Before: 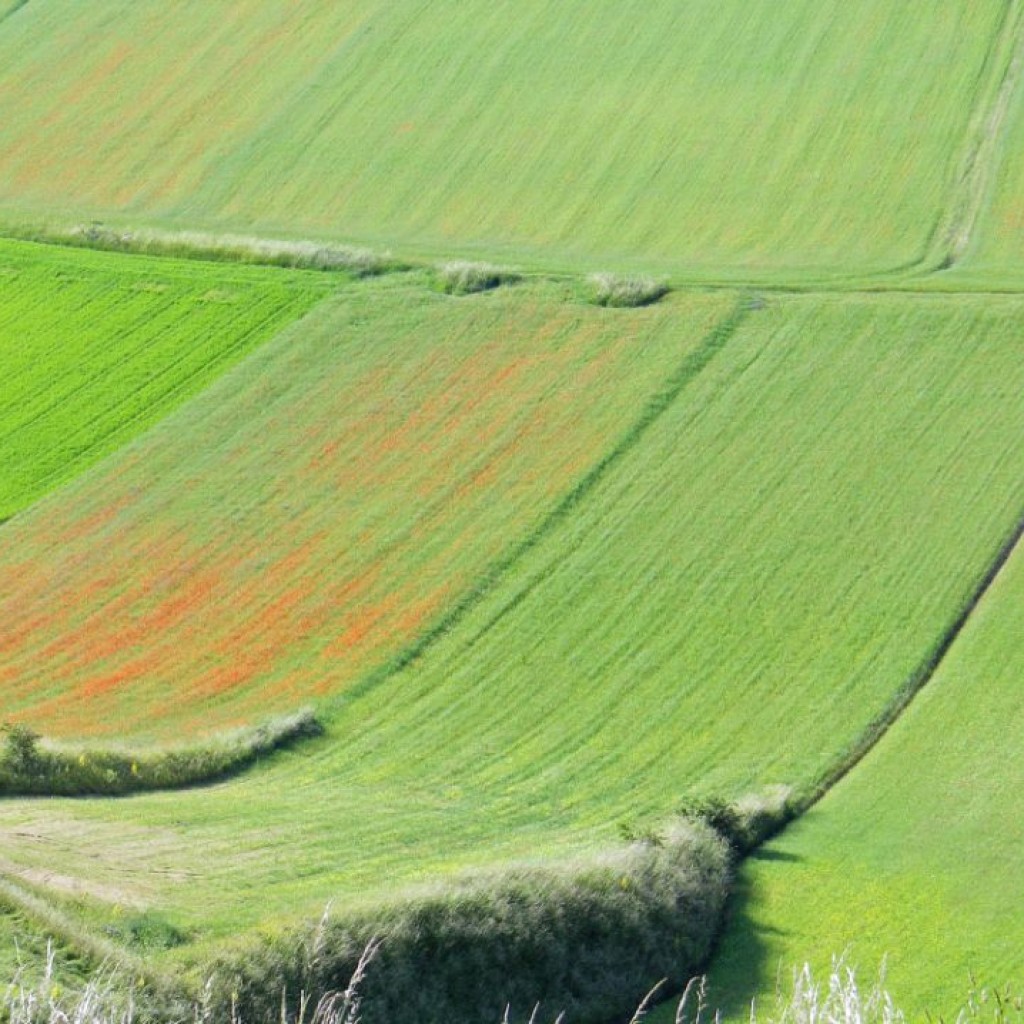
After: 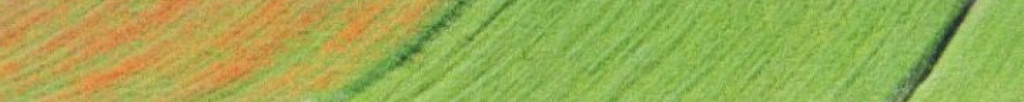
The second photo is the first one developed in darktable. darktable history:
contrast brightness saturation: contrast 0.03, brightness -0.04
crop and rotate: top 59.084%, bottom 30.916%
